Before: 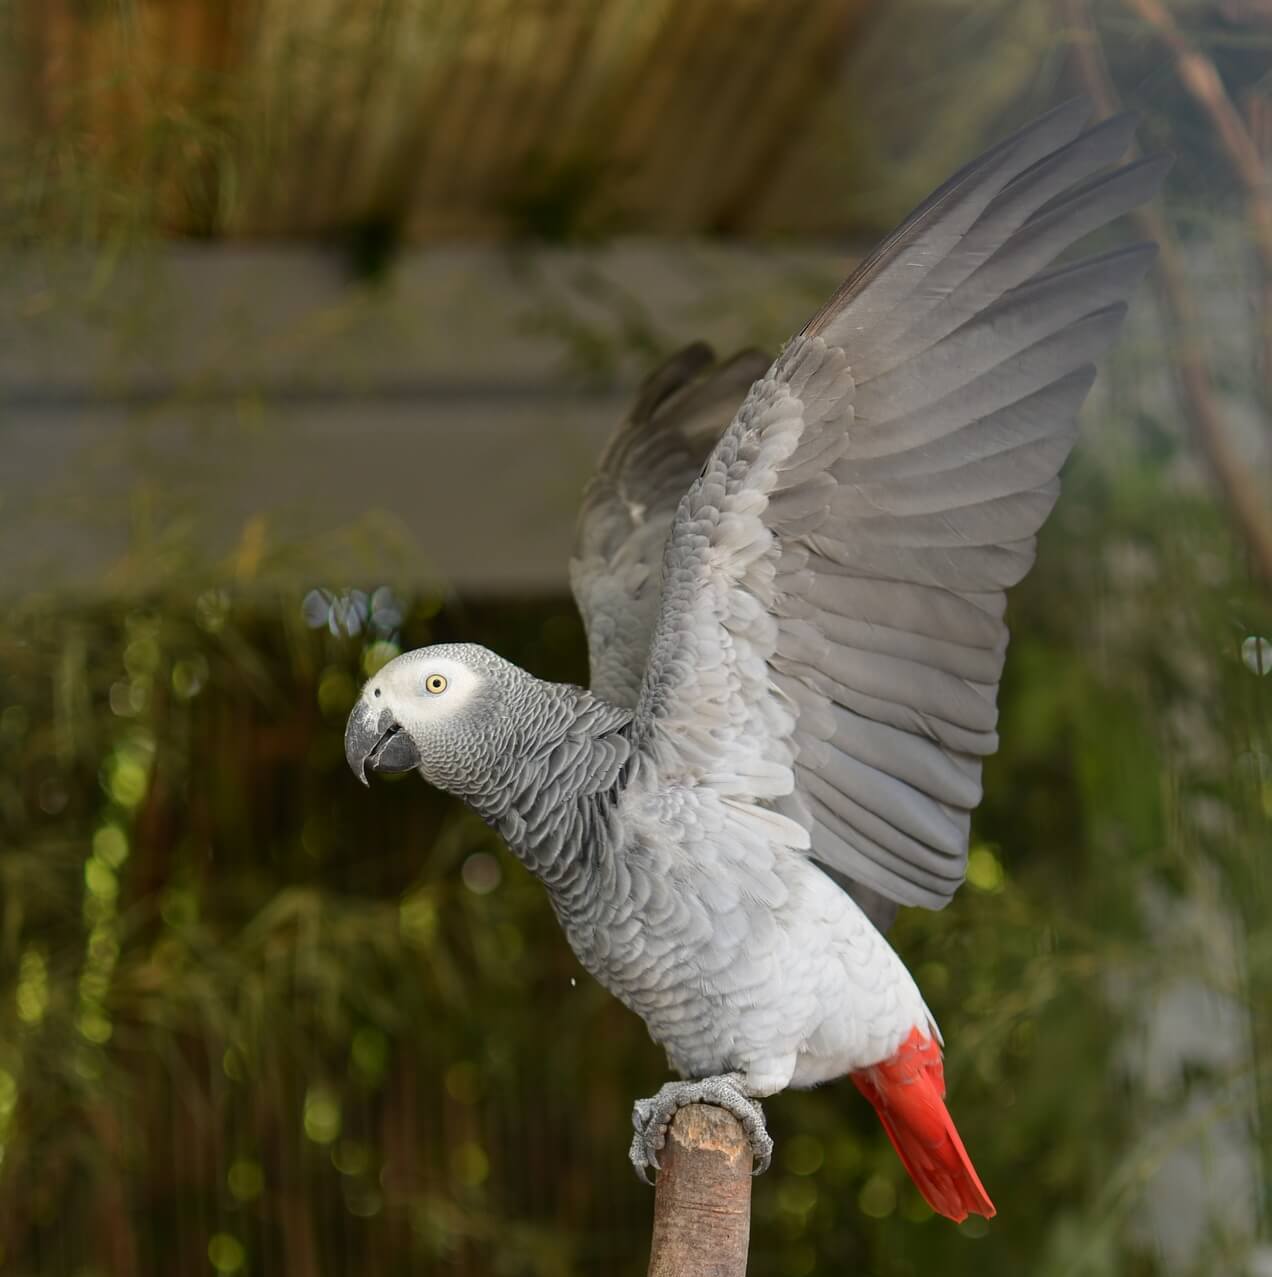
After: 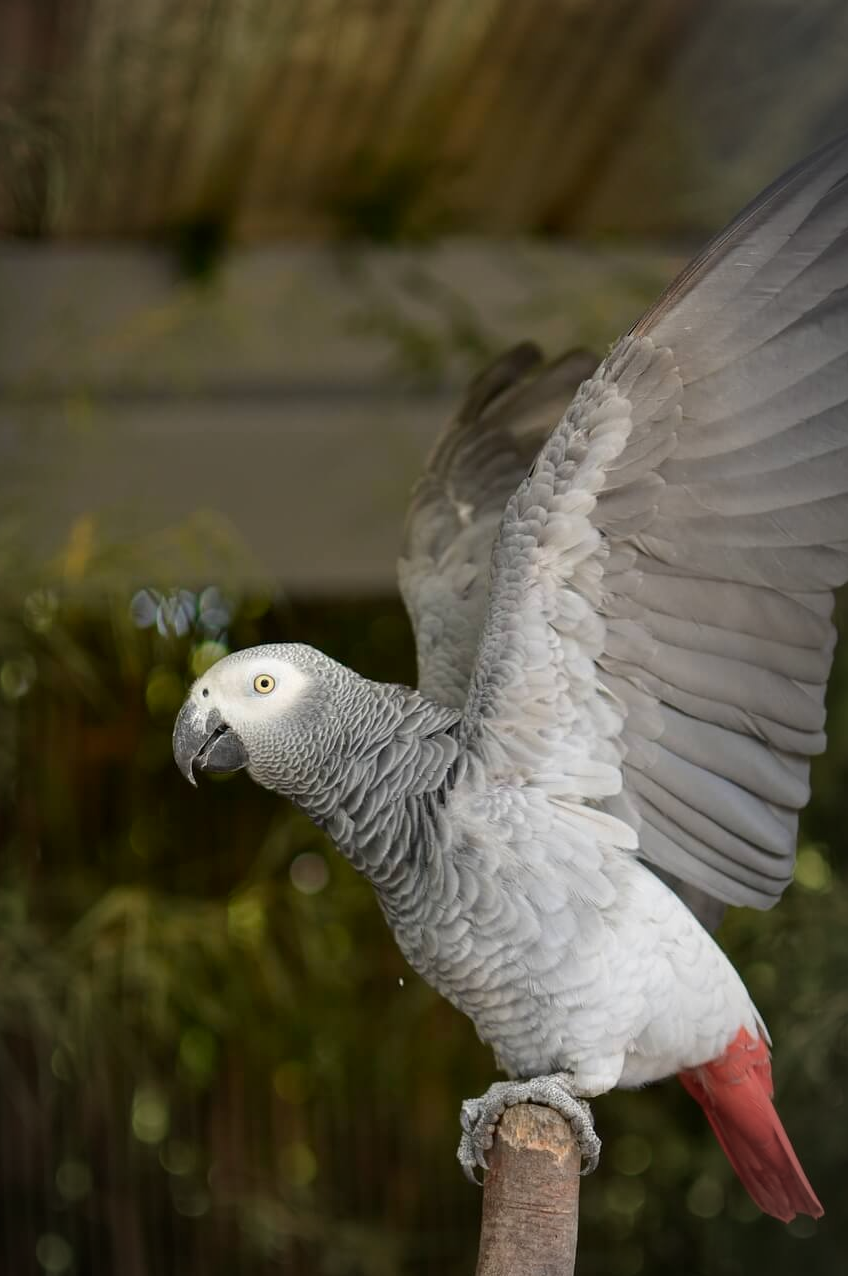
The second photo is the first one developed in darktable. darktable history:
crop and rotate: left 13.595%, right 19.663%
exposure: black level correction 0.001, compensate exposure bias true, compensate highlight preservation false
vignetting: brightness -0.478, center (-0.032, -0.048), automatic ratio true
